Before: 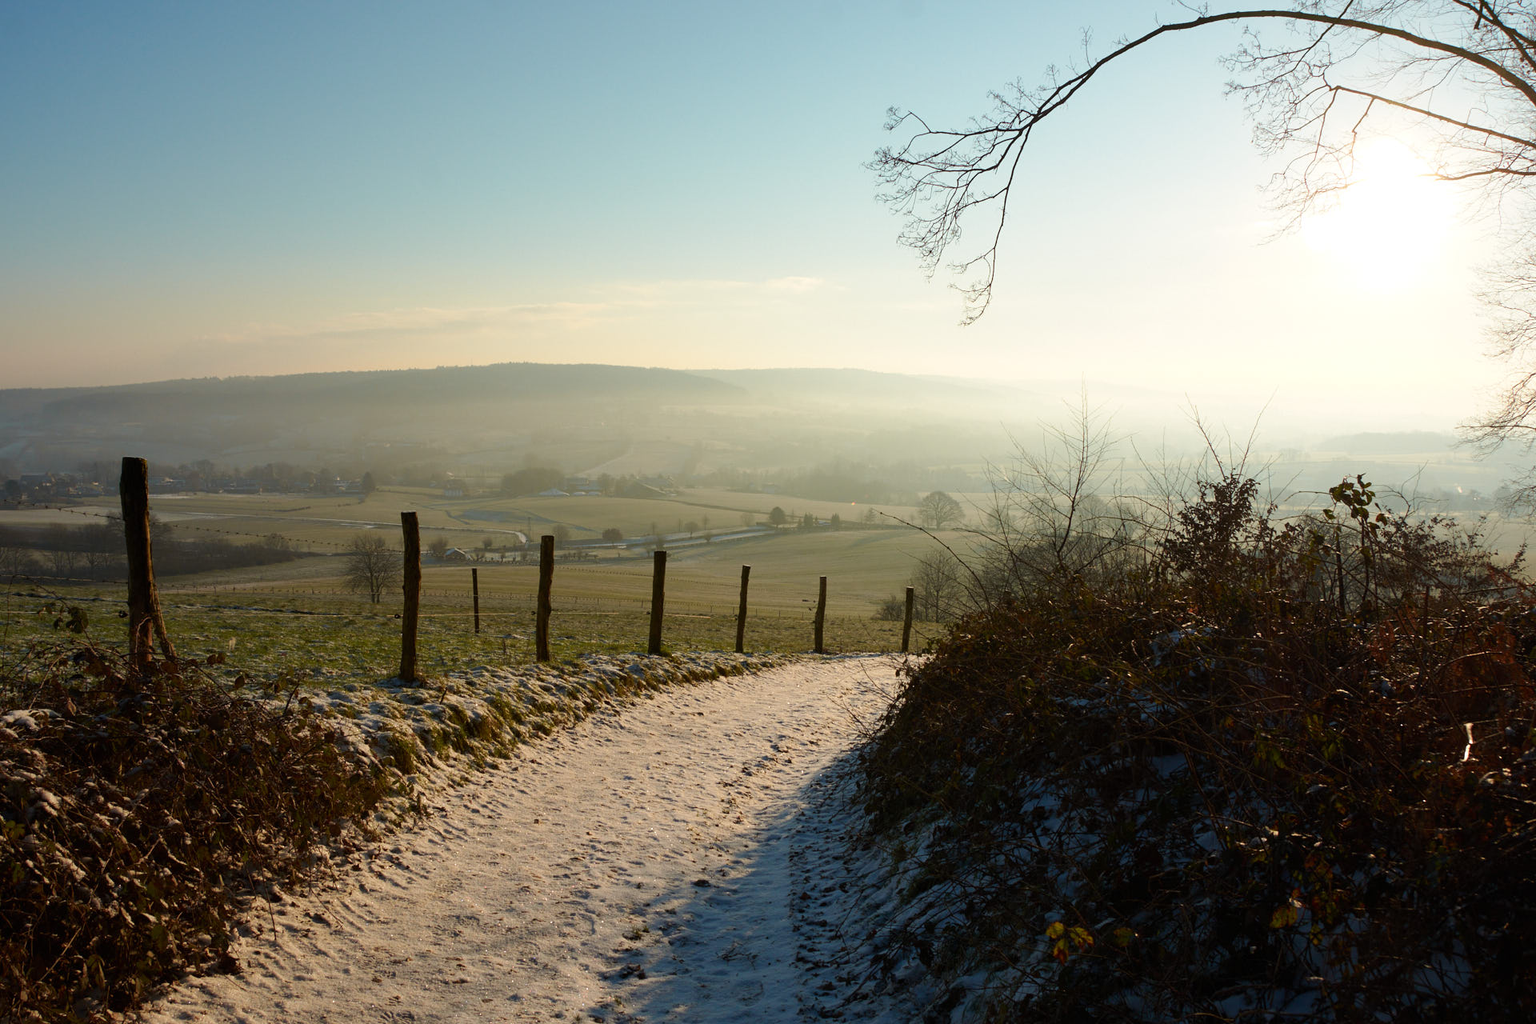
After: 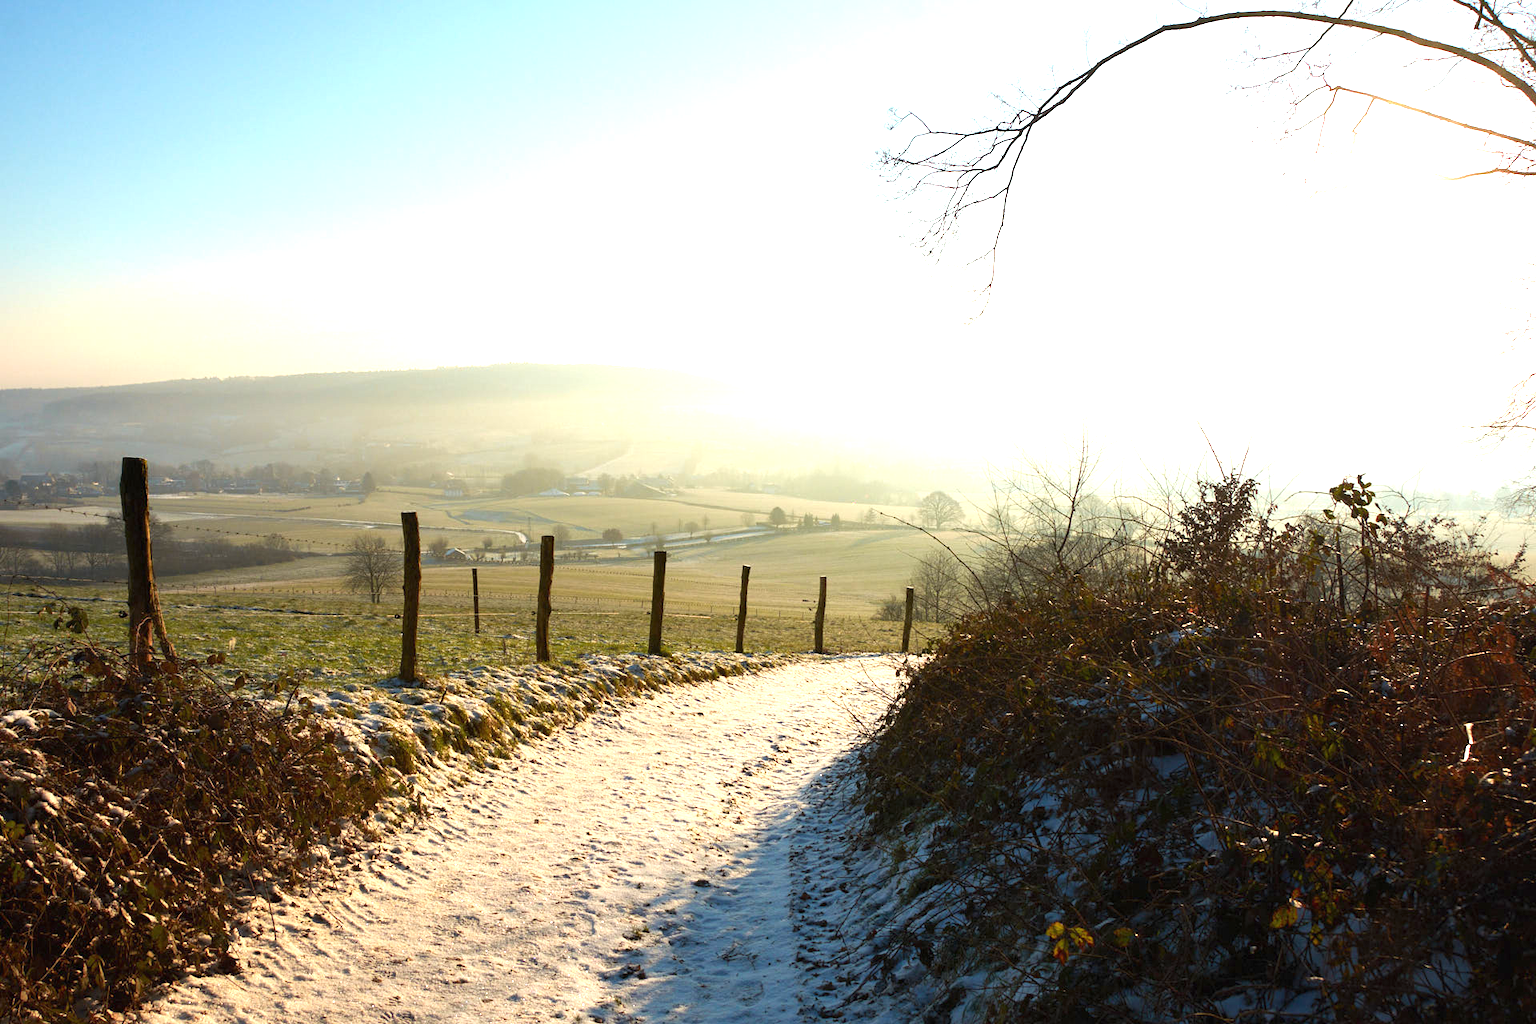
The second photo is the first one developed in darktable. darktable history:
exposure: black level correction 0, exposure 1.378 EV, compensate exposure bias true, compensate highlight preservation false
